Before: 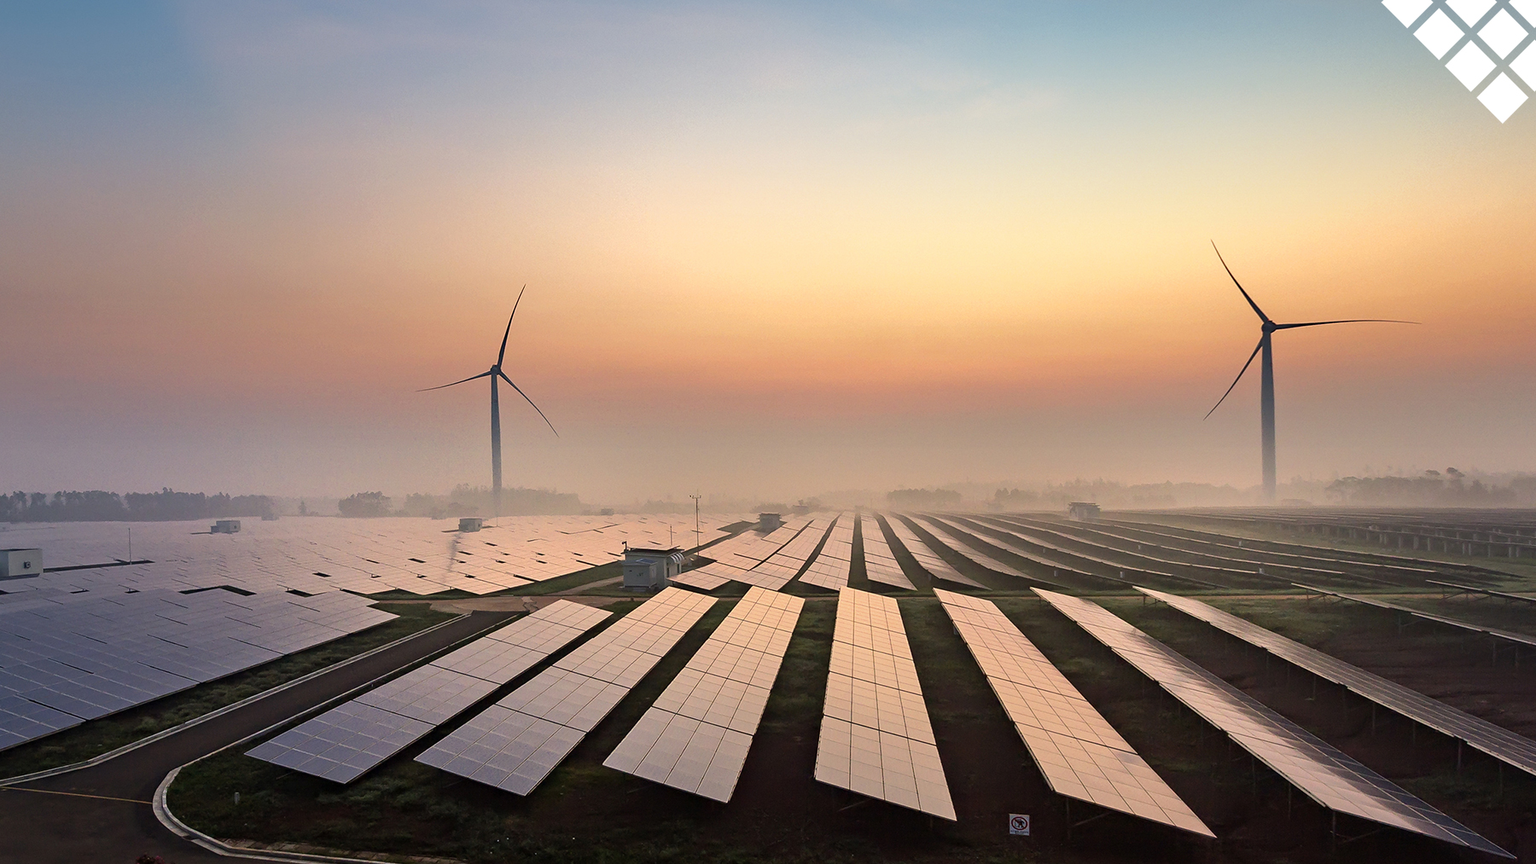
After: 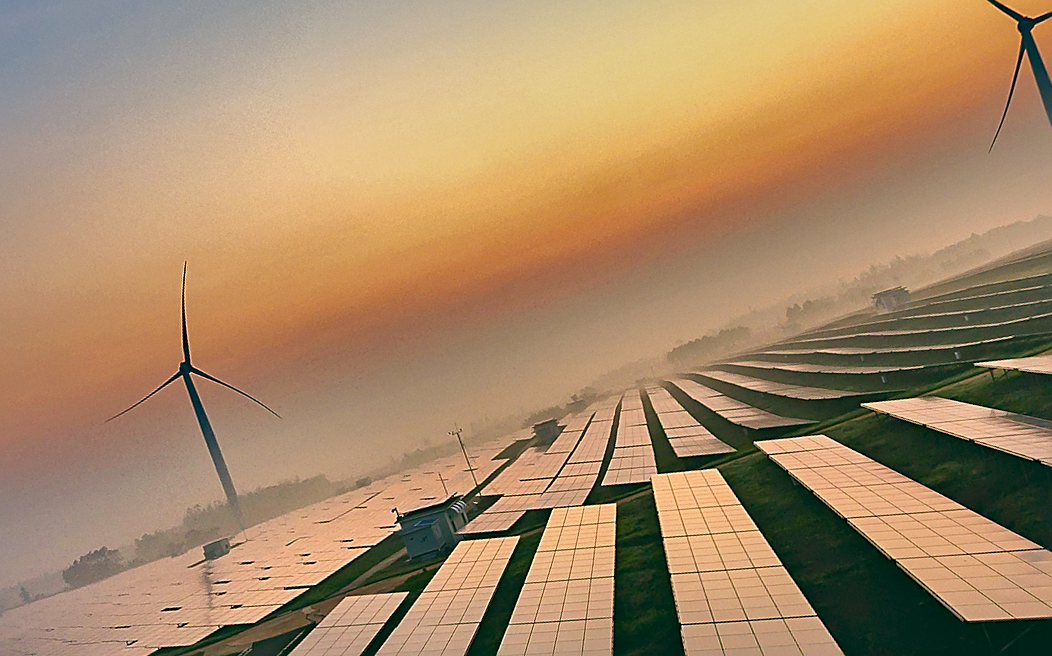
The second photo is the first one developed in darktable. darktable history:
exposure: black level correction -0.013, exposure -0.192 EV, compensate highlight preservation false
color balance rgb: shadows lift › chroma 2.57%, shadows lift › hue 192.8°, global offset › luminance -0.331%, global offset › chroma 0.115%, global offset › hue 162.08°, perceptual saturation grading › global saturation 44.932%, perceptual saturation grading › highlights -25.404%, perceptual saturation grading › shadows 50.149%, global vibrance 9.365%
sharpen: on, module defaults
shadows and highlights: radius 108.77, shadows 23.62, highlights -57.59, low approximation 0.01, soften with gaussian
crop and rotate: angle 19.04°, left 6.75%, right 4.115%, bottom 1.111%
local contrast: mode bilateral grid, contrast 26, coarseness 61, detail 152%, midtone range 0.2
